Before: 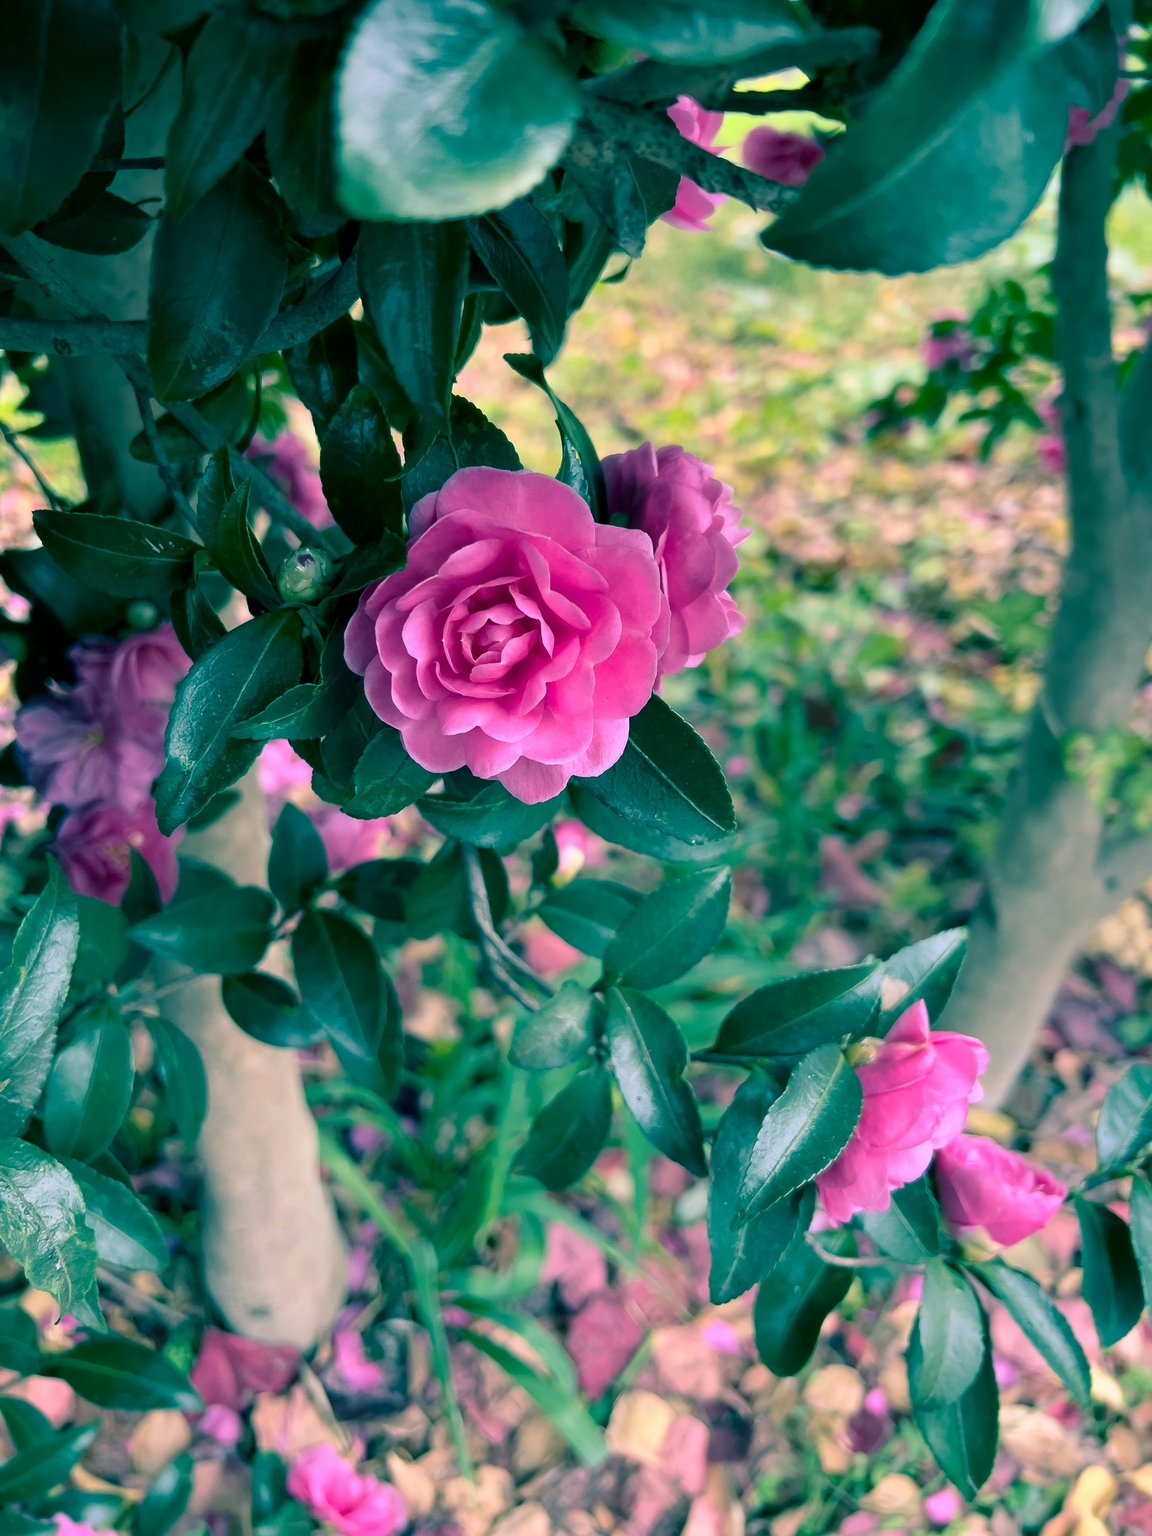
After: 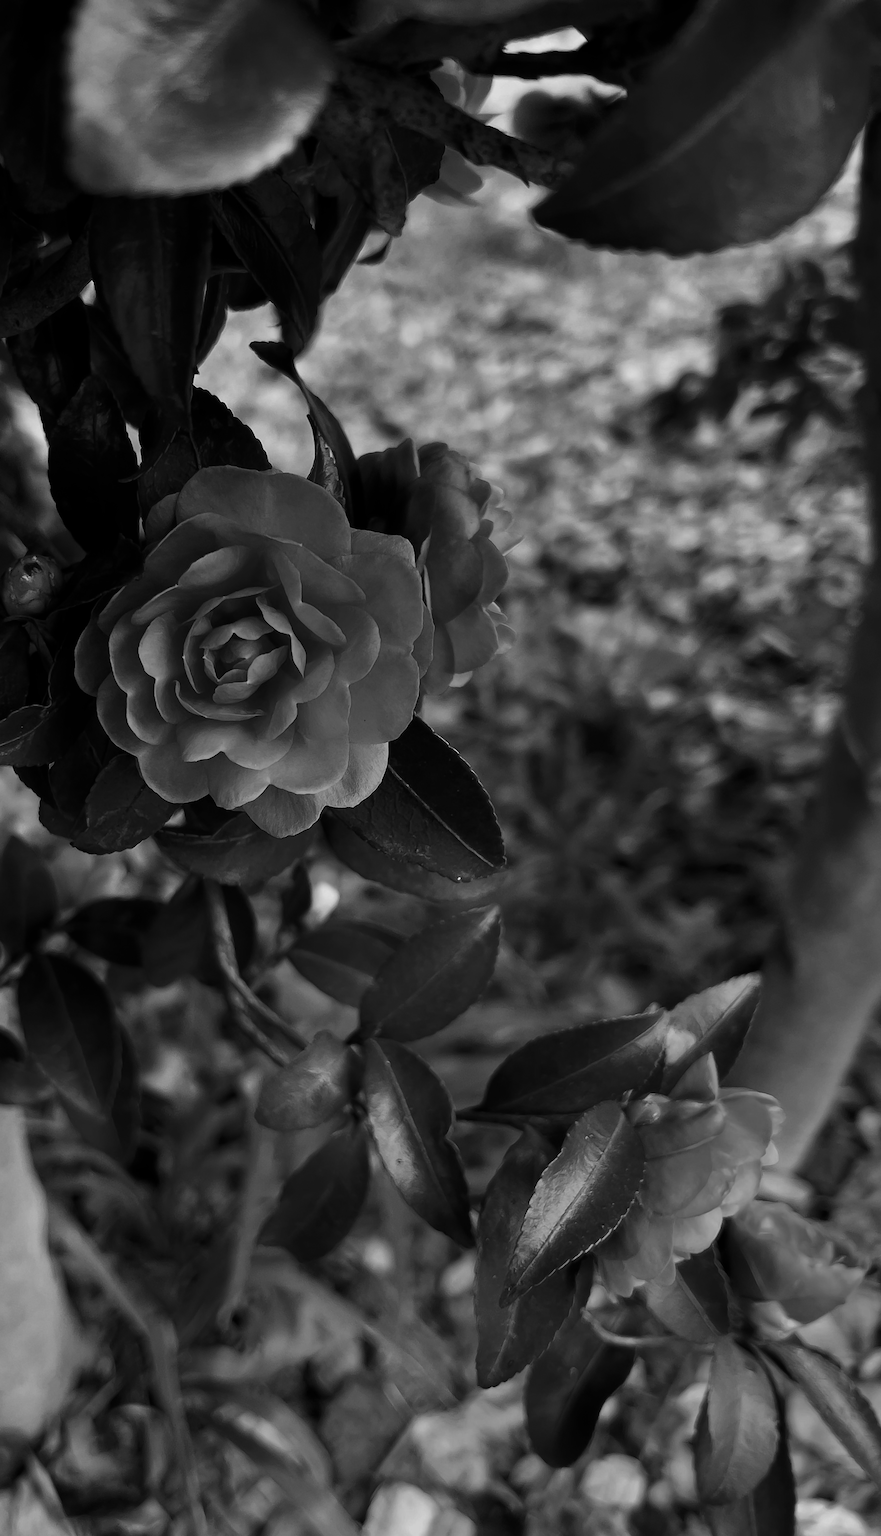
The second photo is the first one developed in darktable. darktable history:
crop and rotate: left 24.034%, top 2.838%, right 6.406%, bottom 6.299%
contrast brightness saturation: contrast -0.03, brightness -0.59, saturation -1
